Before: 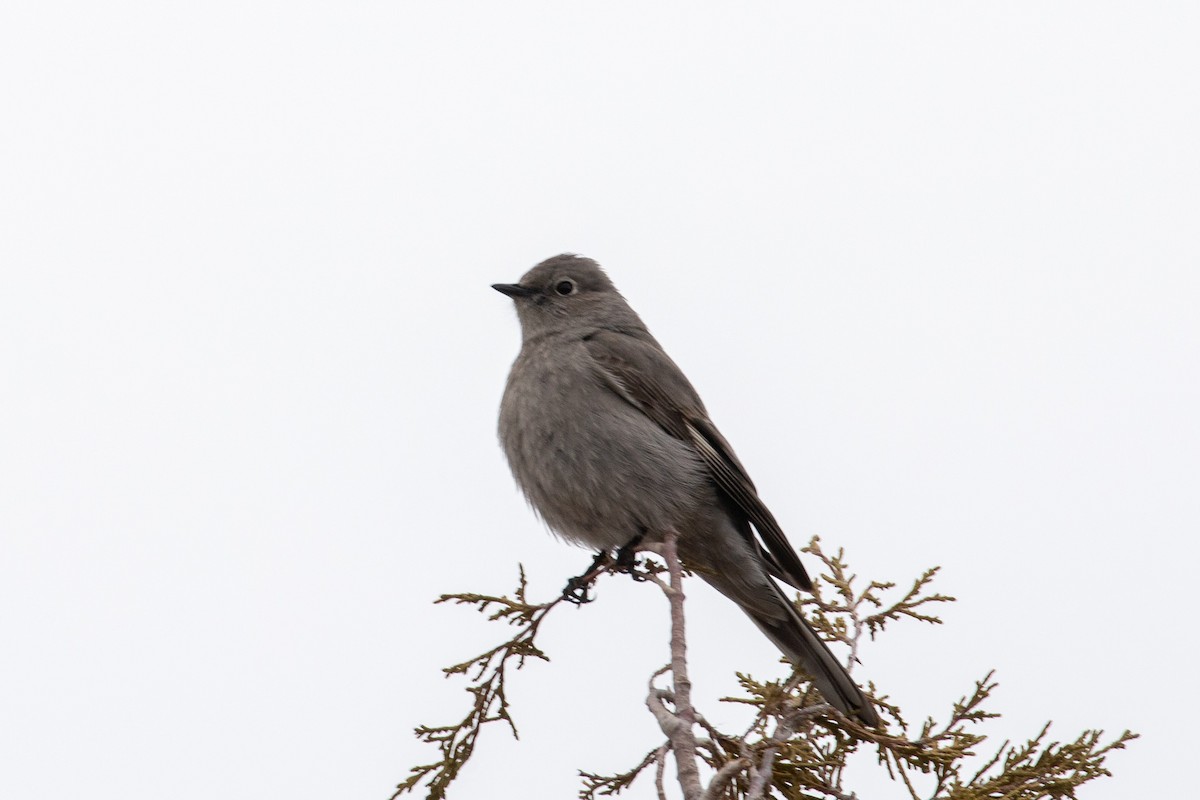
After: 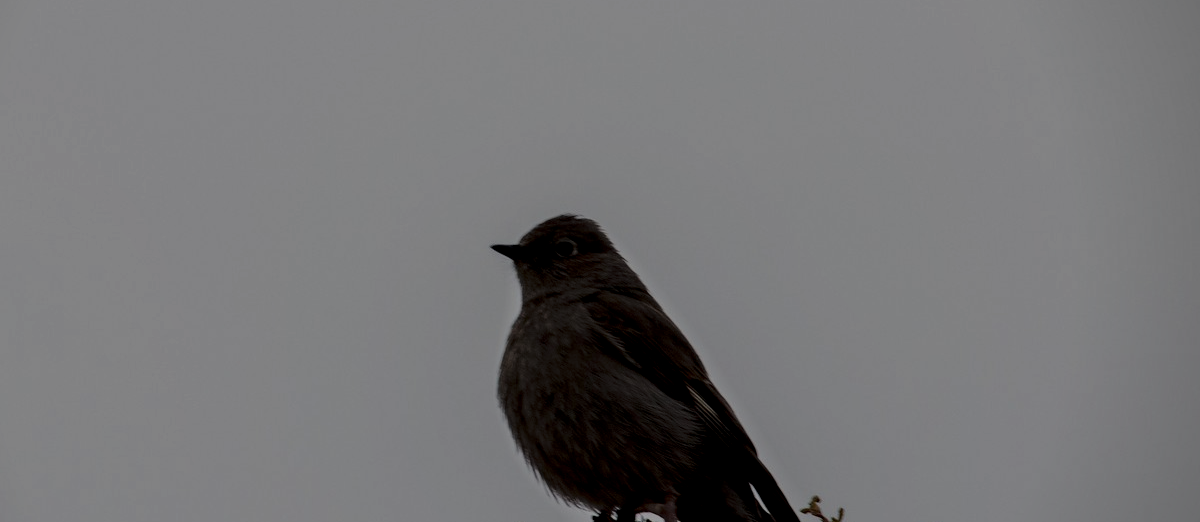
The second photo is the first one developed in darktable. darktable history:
local contrast: on, module defaults
crop and rotate: top 4.951%, bottom 29.68%
tone equalizer: -8 EV -1.99 EV, -7 EV -1.96 EV, -6 EV -2 EV, -5 EV -1.99 EV, -4 EV -1.99 EV, -3 EV -1.99 EV, -2 EV -1.98 EV, -1 EV -1.62 EV, +0 EV -1.97 EV
tone curve: curves: ch0 [(0, 0) (0.183, 0.152) (0.571, 0.594) (1, 1)]; ch1 [(0, 0) (0.394, 0.307) (0.5, 0.5) (0.586, 0.597) (0.625, 0.647) (1, 1)]; ch2 [(0, 0) (0.5, 0.5) (0.604, 0.616) (1, 1)], preserve colors none
vignetting: fall-off start 91.68%, center (-0.123, -0.005)
contrast brightness saturation: contrast 0.217
exposure: black level correction 0.046, exposure -0.229 EV, compensate highlight preservation false
